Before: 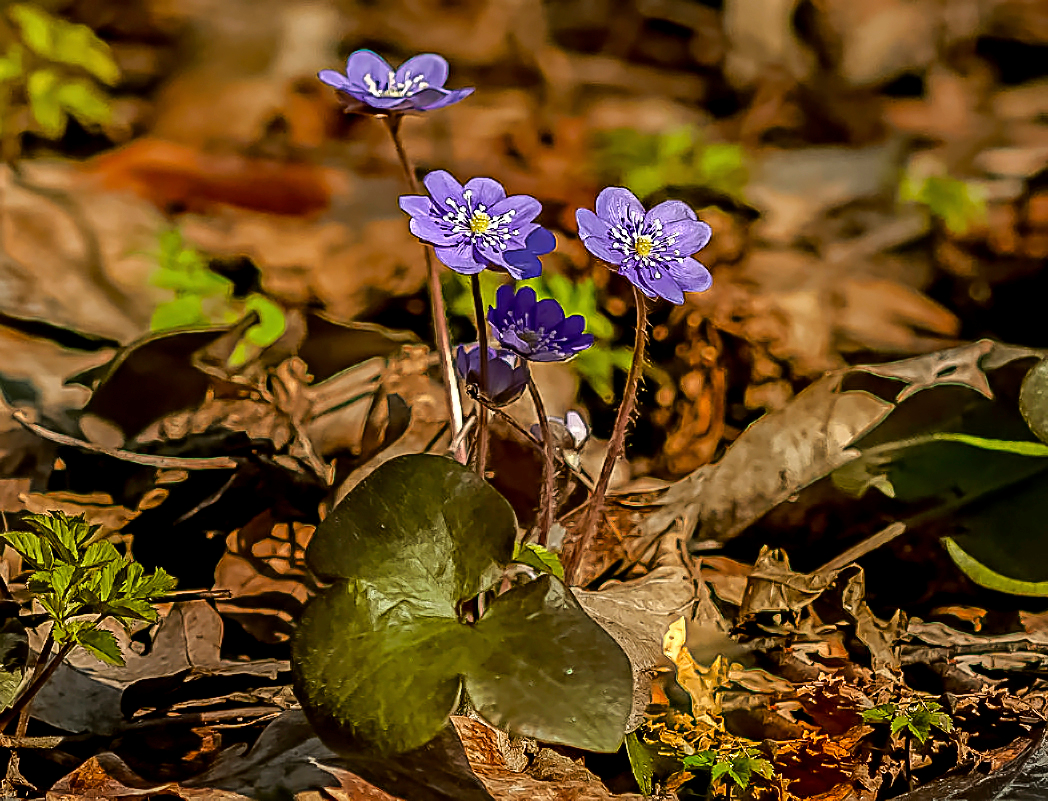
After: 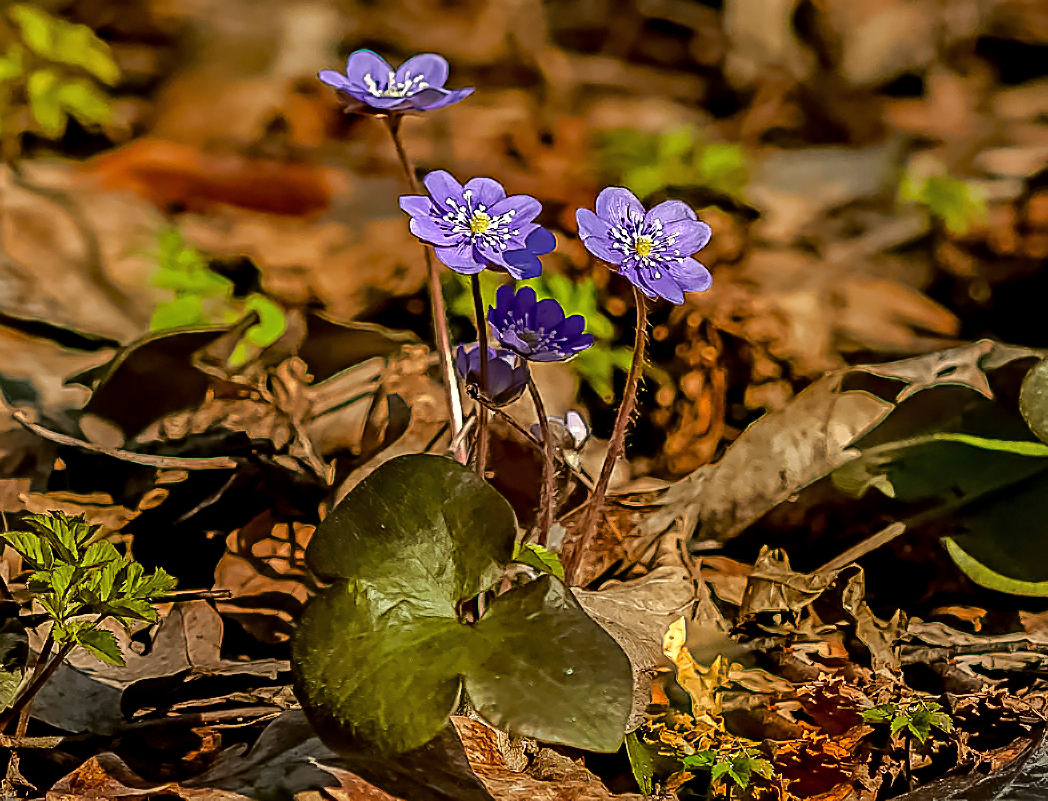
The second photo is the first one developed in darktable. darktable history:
tone equalizer: on, module defaults
shadows and highlights: radius 105.66, shadows 23.97, highlights -59.36, low approximation 0.01, soften with gaussian
